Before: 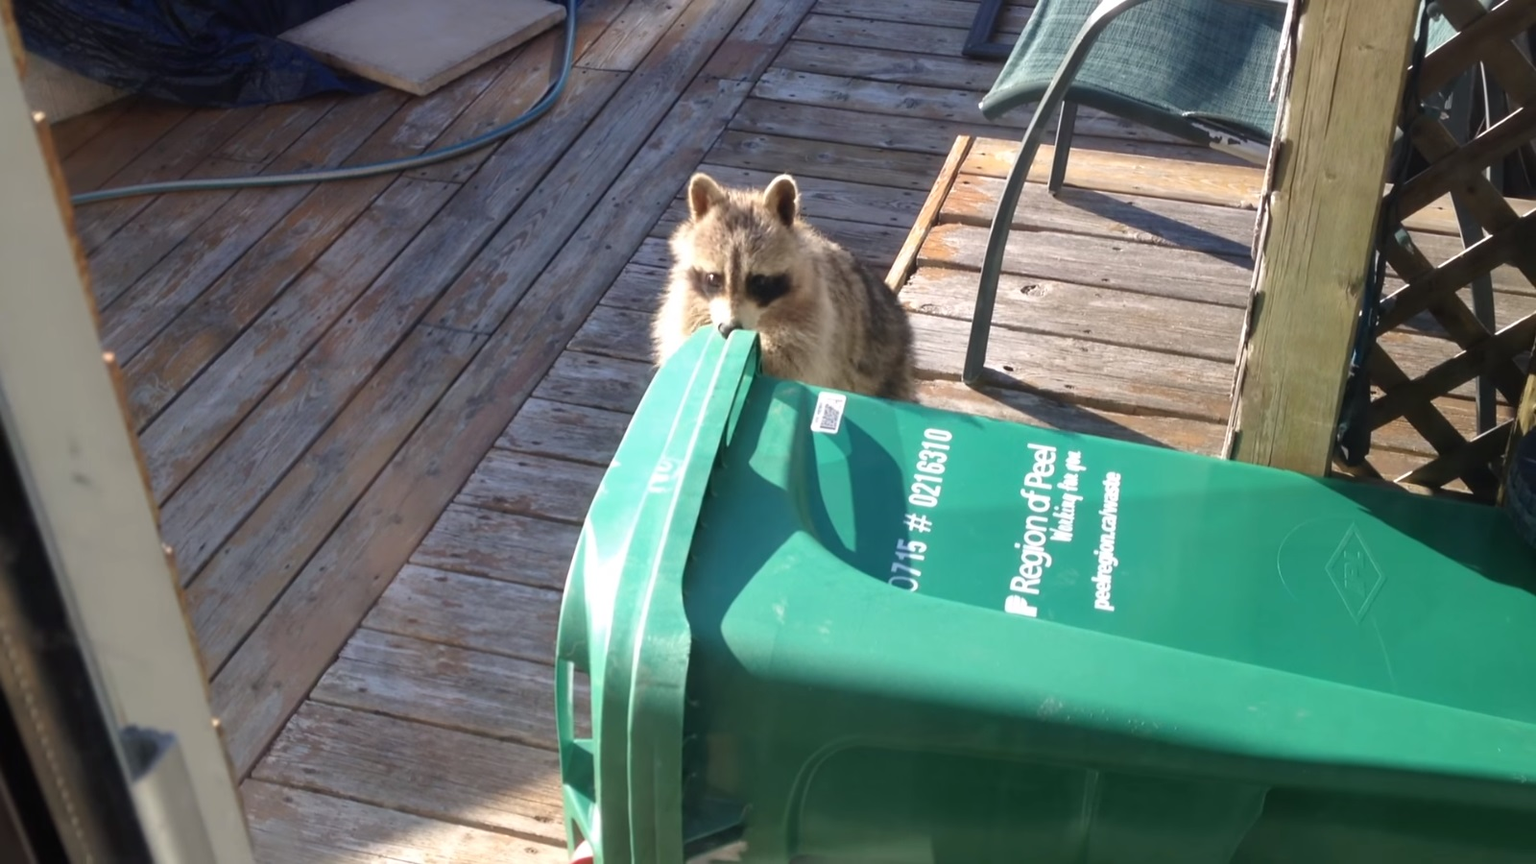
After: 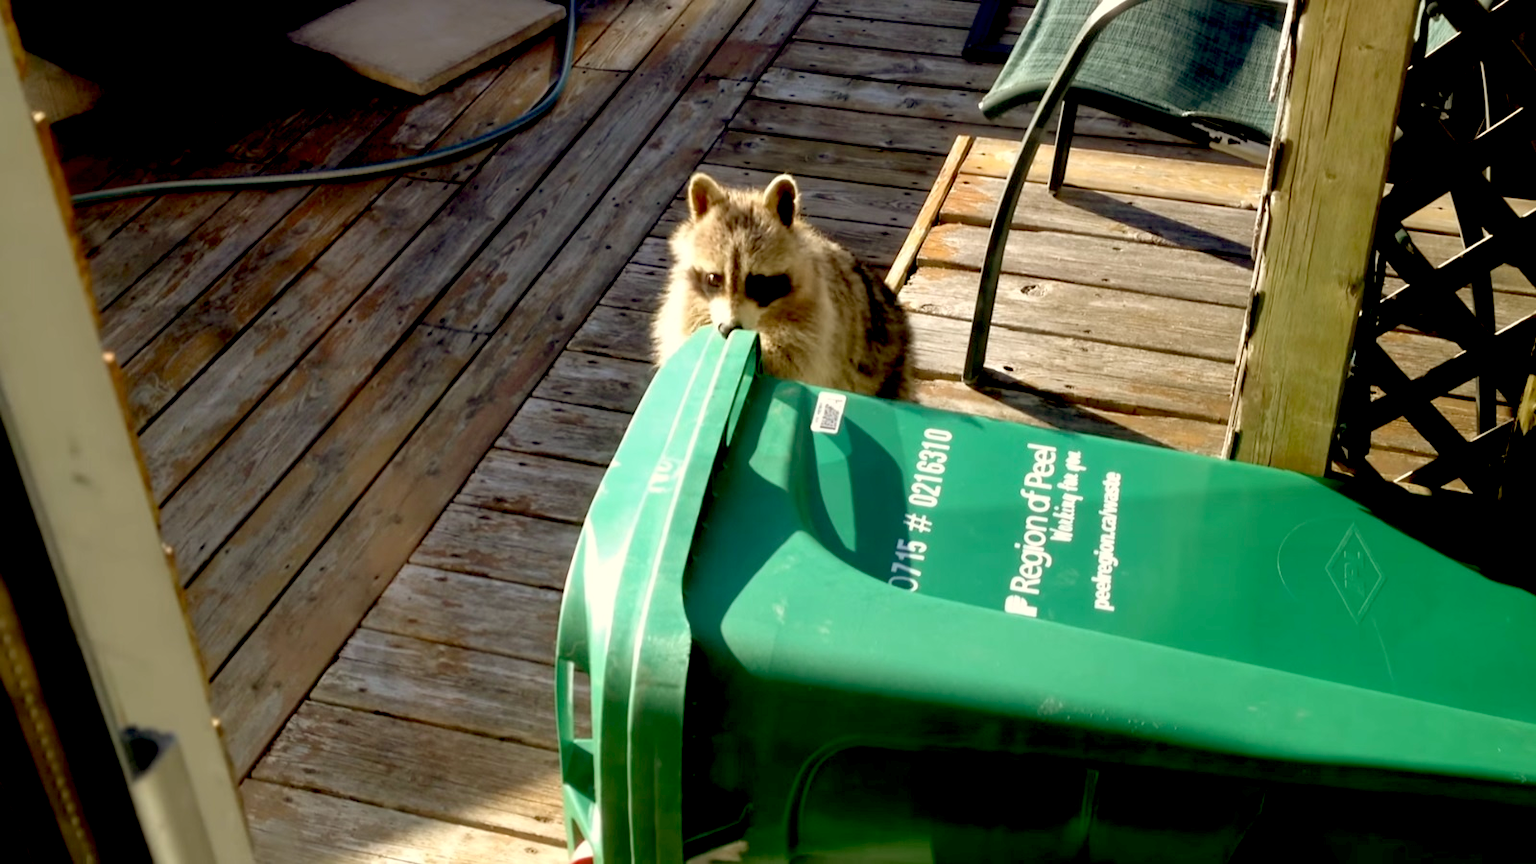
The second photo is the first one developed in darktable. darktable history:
color correction: highlights a* -1.43, highlights b* 10.12, shadows a* 0.395, shadows b* 19.35
exposure: black level correction 0.047, exposure 0.013 EV, compensate highlight preservation false
